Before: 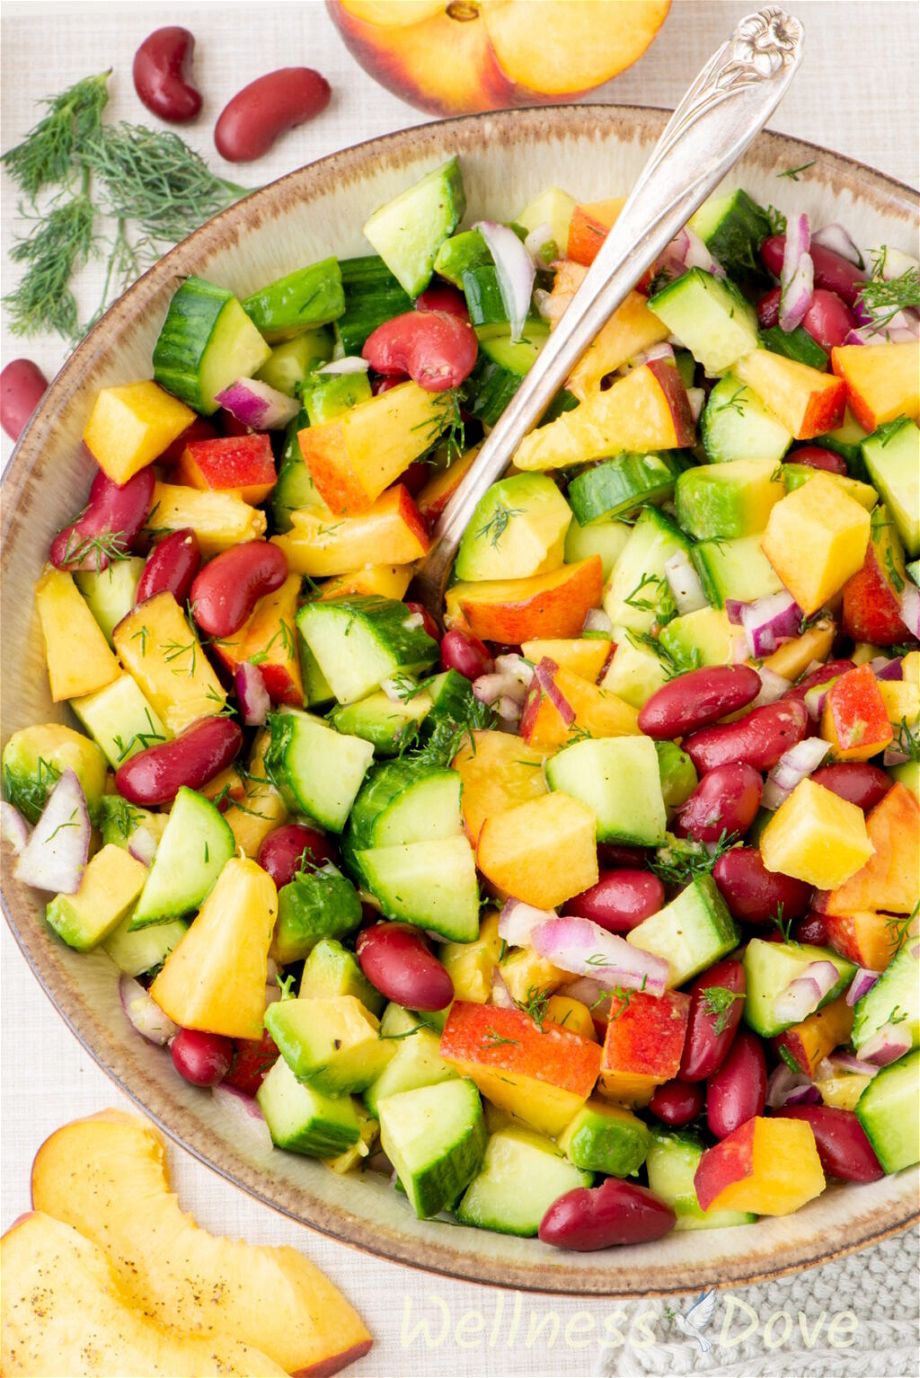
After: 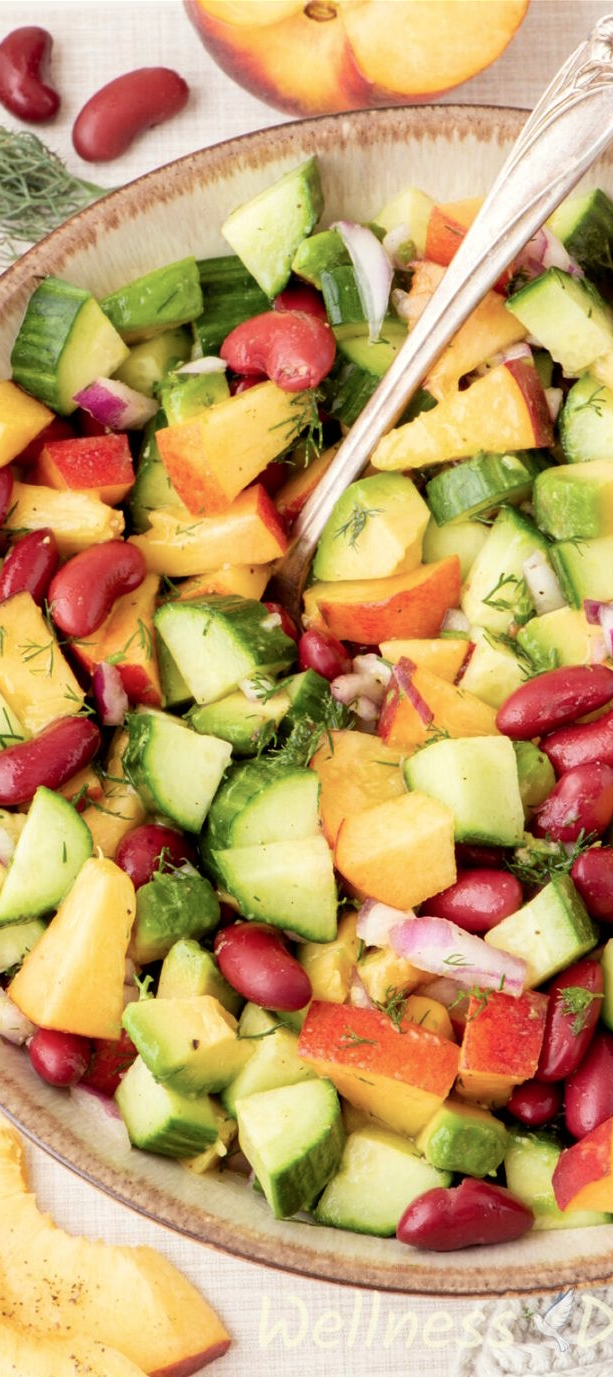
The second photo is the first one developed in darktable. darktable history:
color balance rgb: shadows lift › chroma 2.022%, shadows lift › hue 248.29°, power › chroma 1.565%, power › hue 28.54°, linear chroma grading › shadows -1.71%, linear chroma grading › highlights -14.18%, linear chroma grading › global chroma -9.622%, linear chroma grading › mid-tones -10.316%, perceptual saturation grading › global saturation 0.069%, global vibrance 14.638%
crop and rotate: left 15.64%, right 17.704%
exposure: compensate highlight preservation false
